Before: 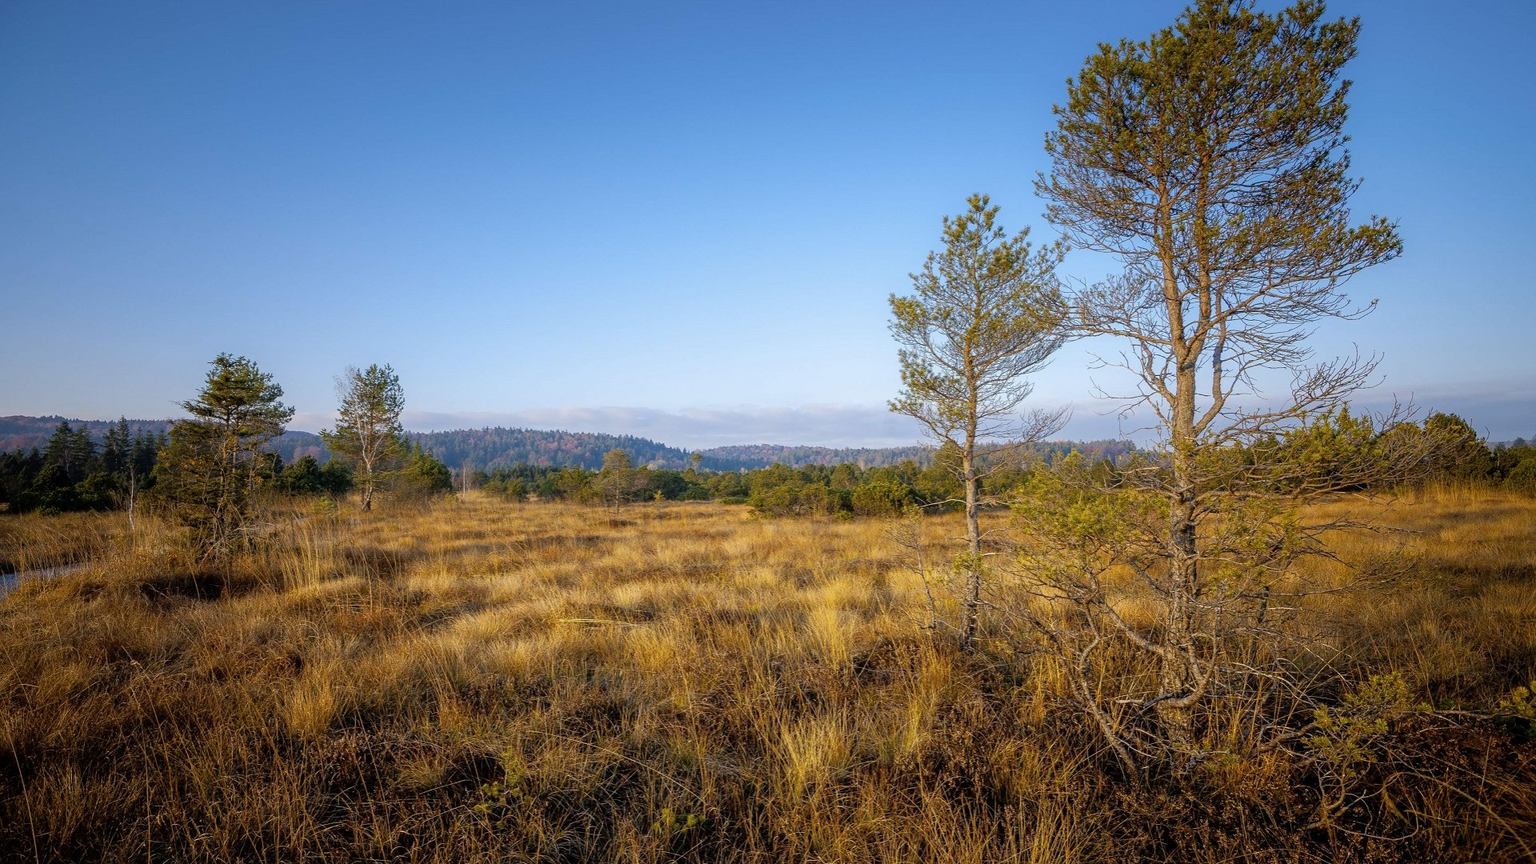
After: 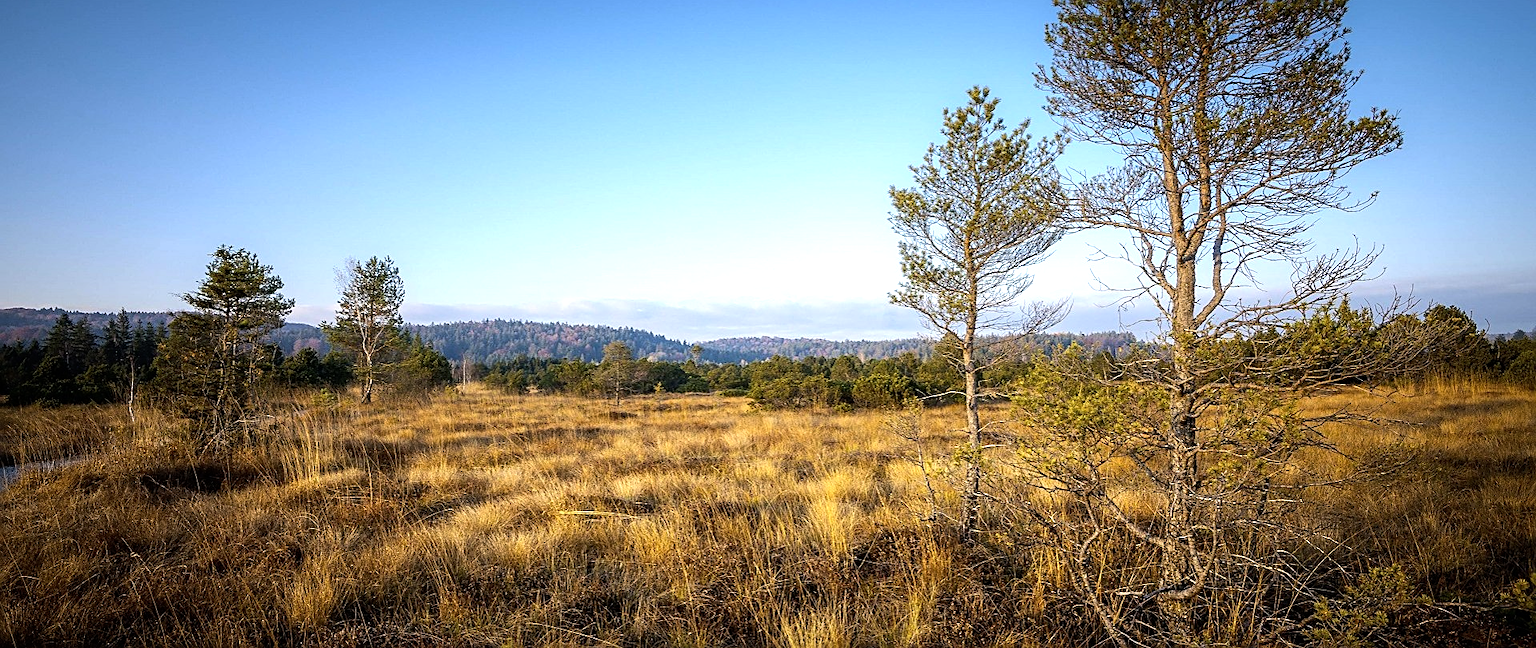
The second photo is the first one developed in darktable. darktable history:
crop and rotate: top 12.5%, bottom 12.5%
vignetting: fall-off start 80.87%, fall-off radius 61.59%, brightness -0.384, saturation 0.007, center (0, 0.007), automatic ratio true, width/height ratio 1.418
tone equalizer: -8 EV -0.75 EV, -7 EV -0.7 EV, -6 EV -0.6 EV, -5 EV -0.4 EV, -3 EV 0.4 EV, -2 EV 0.6 EV, -1 EV 0.7 EV, +0 EV 0.75 EV, edges refinement/feathering 500, mask exposure compensation -1.57 EV, preserve details no
sharpen: on, module defaults
